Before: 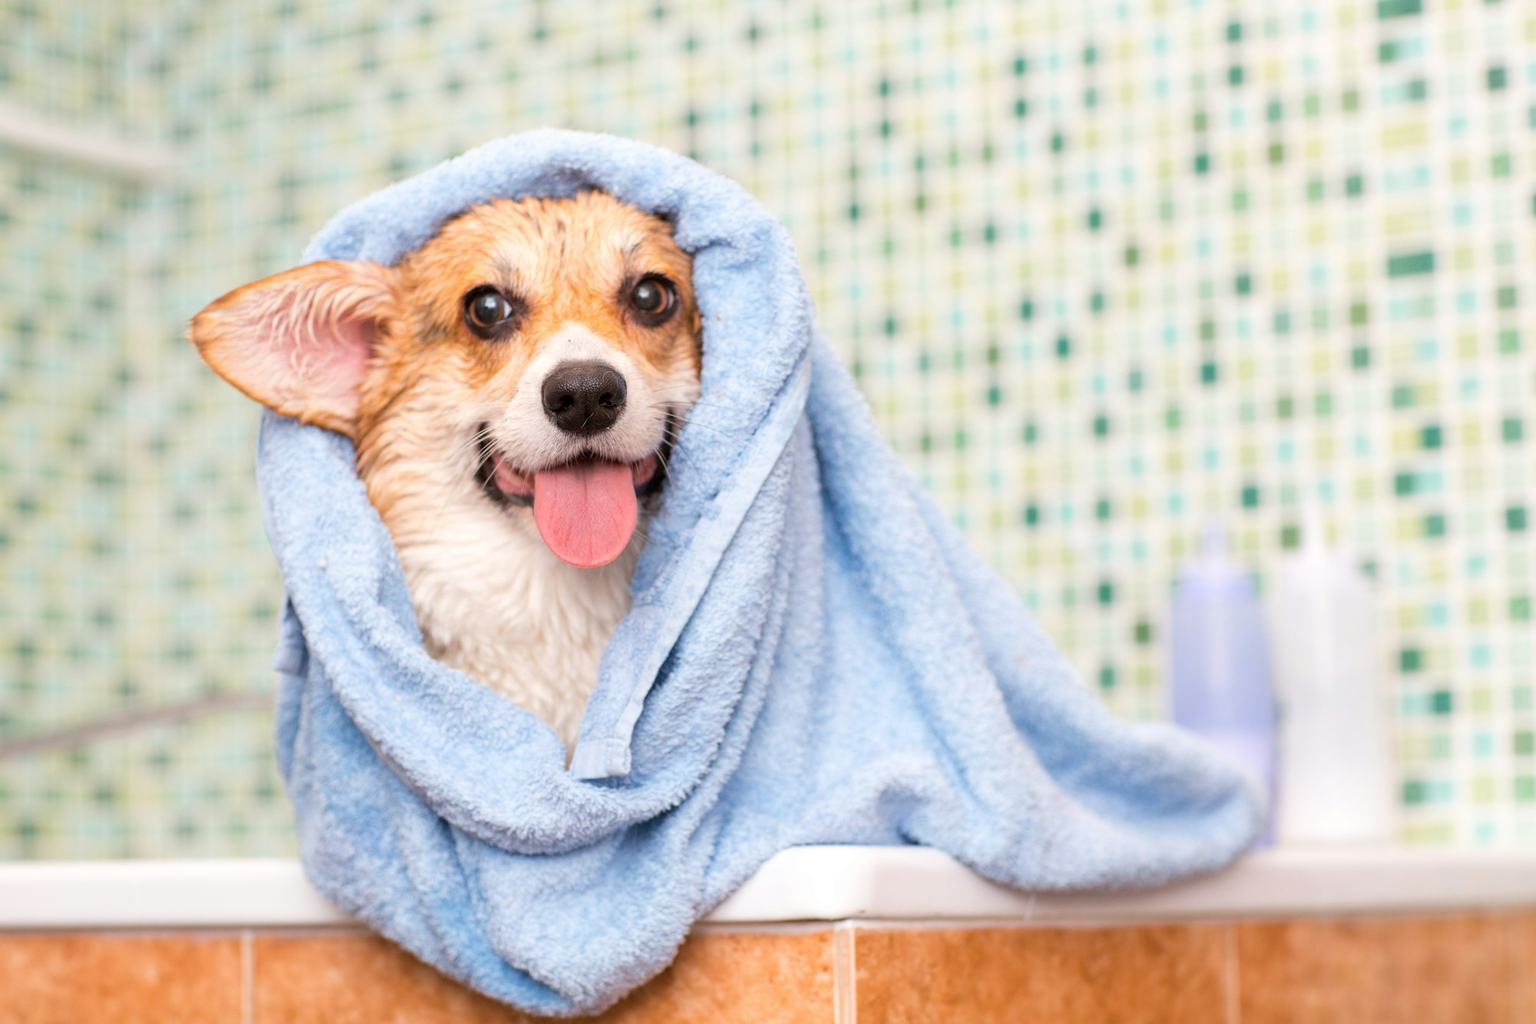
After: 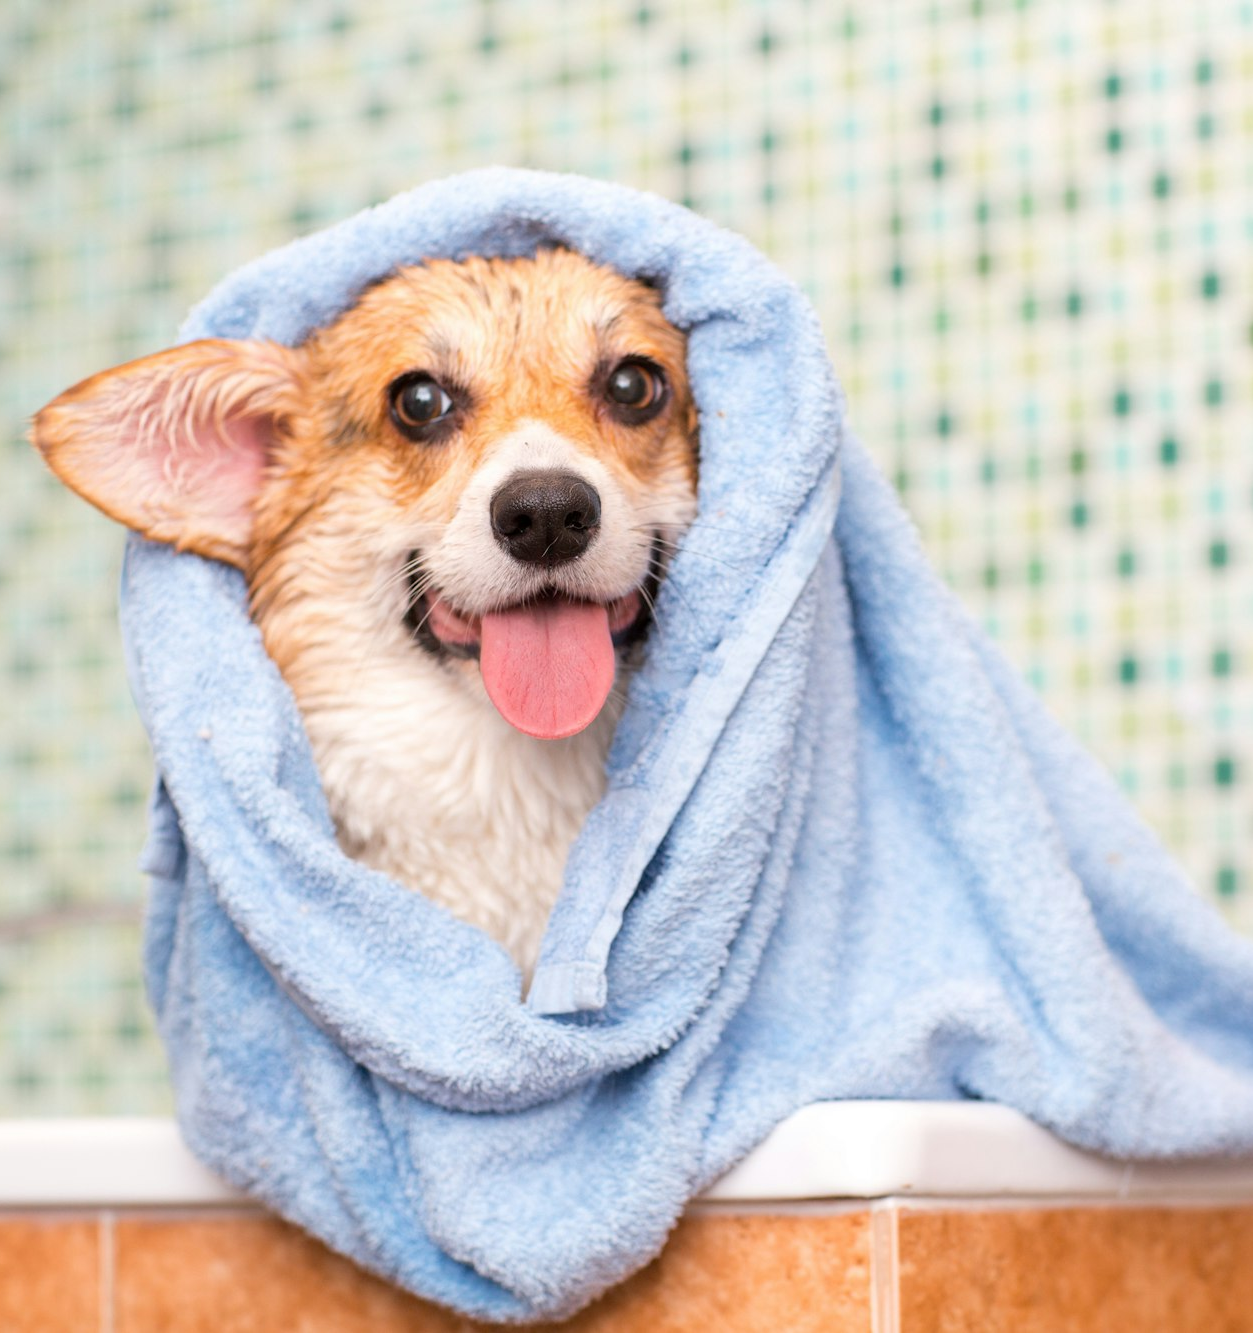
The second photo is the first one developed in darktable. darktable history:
crop: left 10.791%, right 26.534%
